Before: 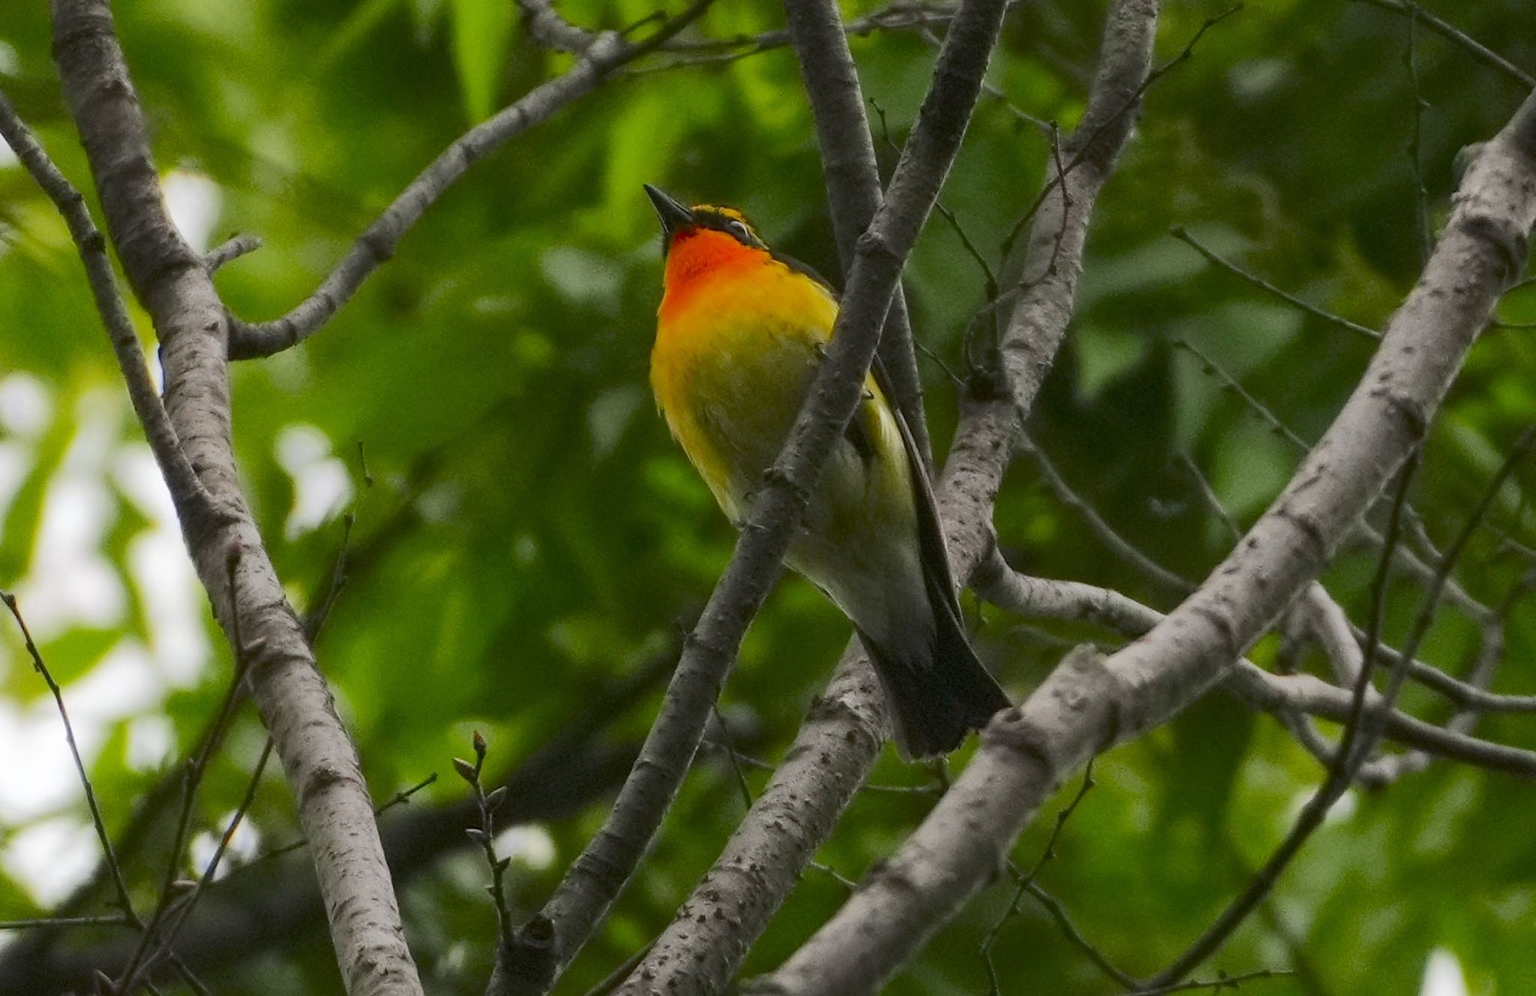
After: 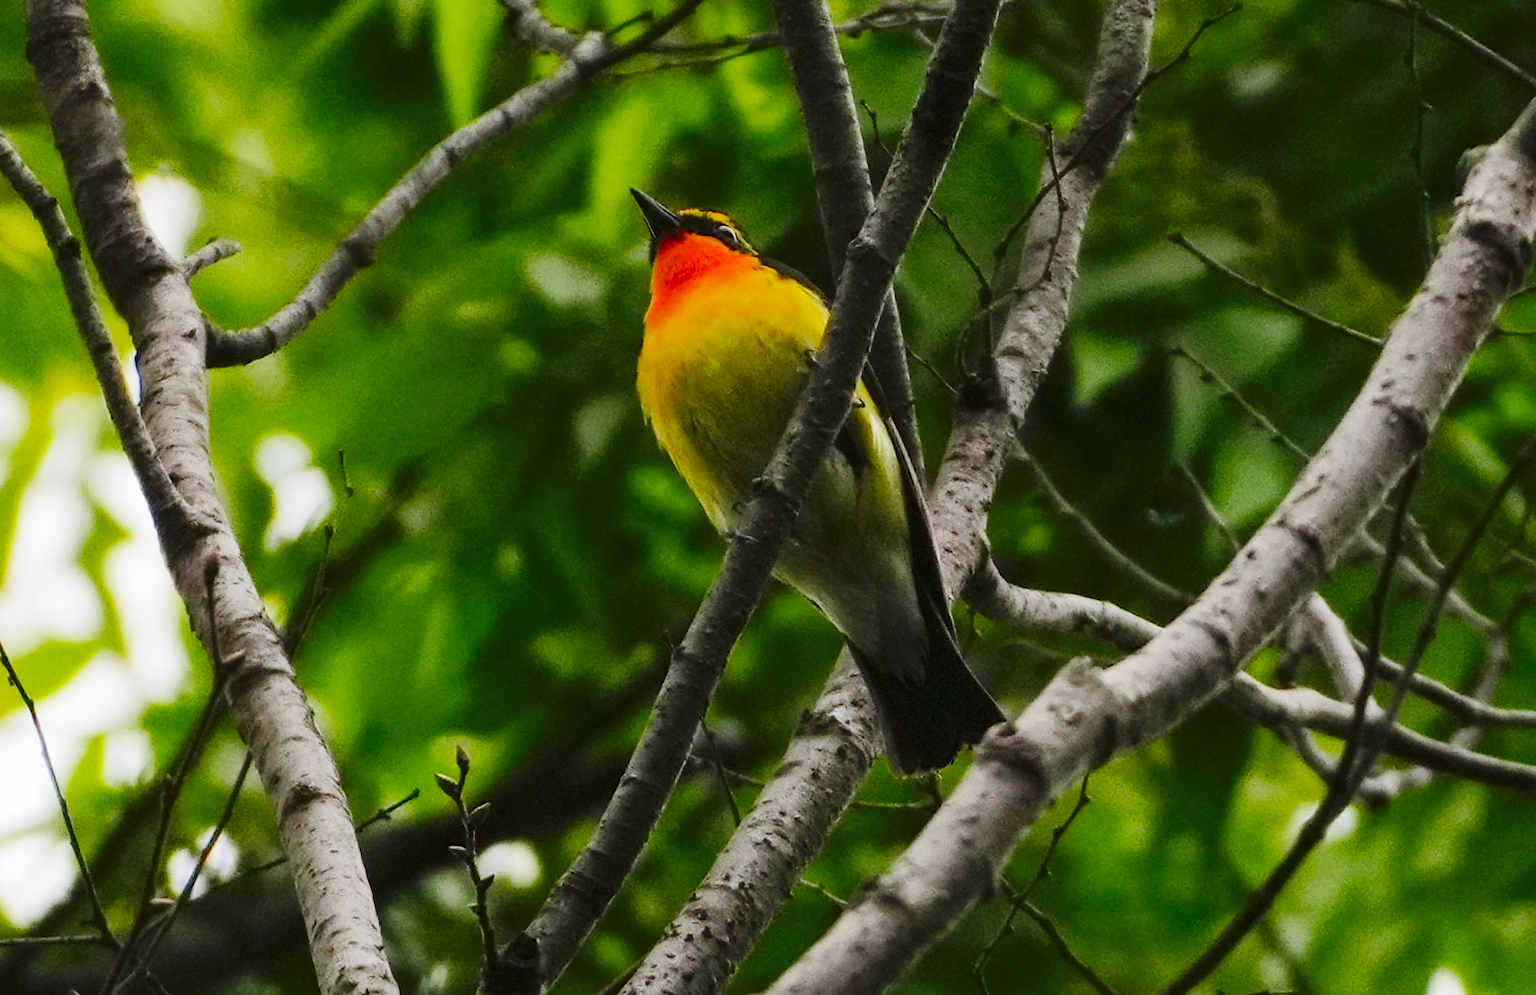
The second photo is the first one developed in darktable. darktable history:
base curve: curves: ch0 [(0, 0) (0.036, 0.025) (0.121, 0.166) (0.206, 0.329) (0.605, 0.79) (1, 1)], preserve colors none
crop: left 1.718%, right 0.272%, bottom 1.966%
